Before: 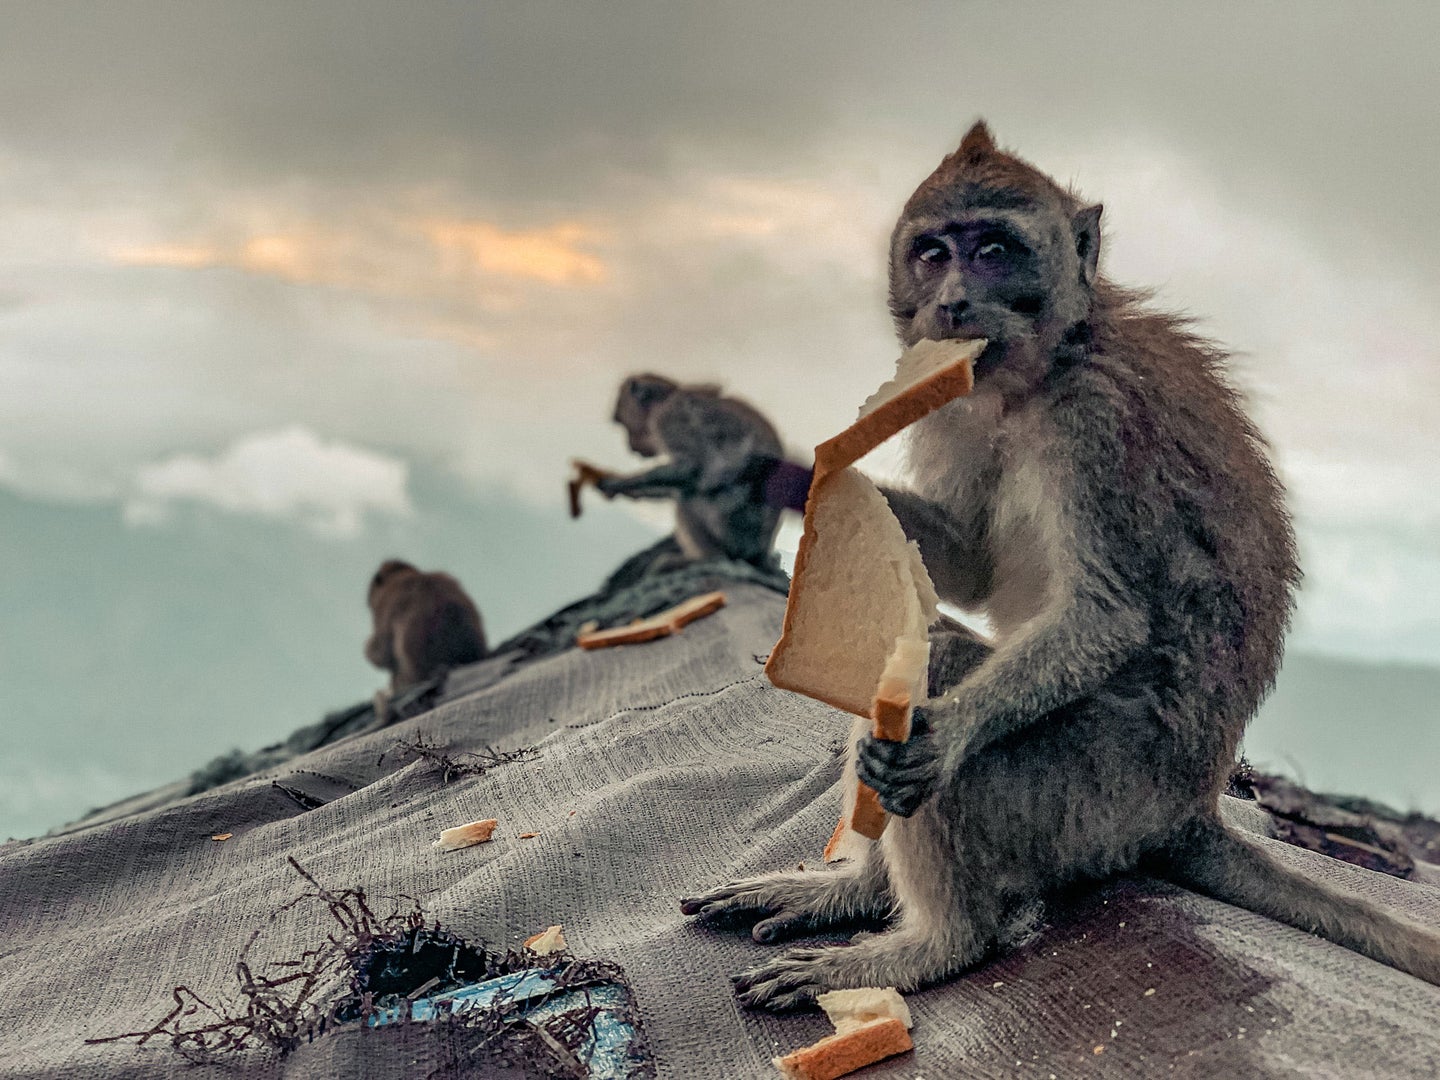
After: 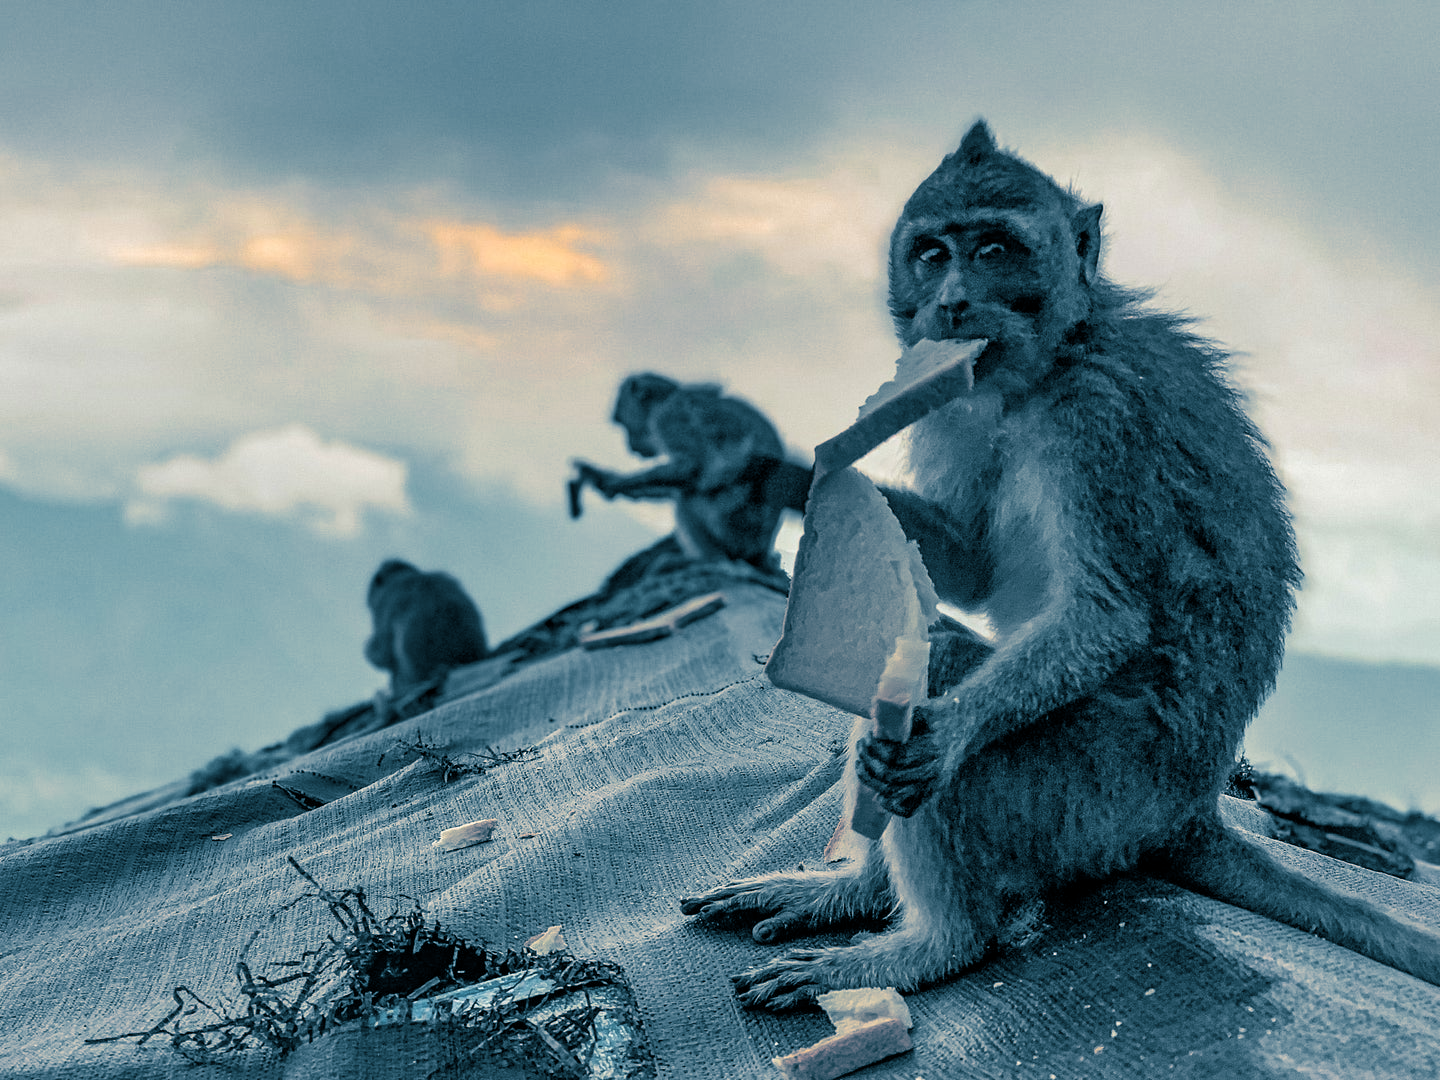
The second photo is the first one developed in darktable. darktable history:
split-toning: shadows › hue 212.4°, balance -70
exposure: black level correction 0.001, exposure 0.014 EV, compensate highlight preservation false
